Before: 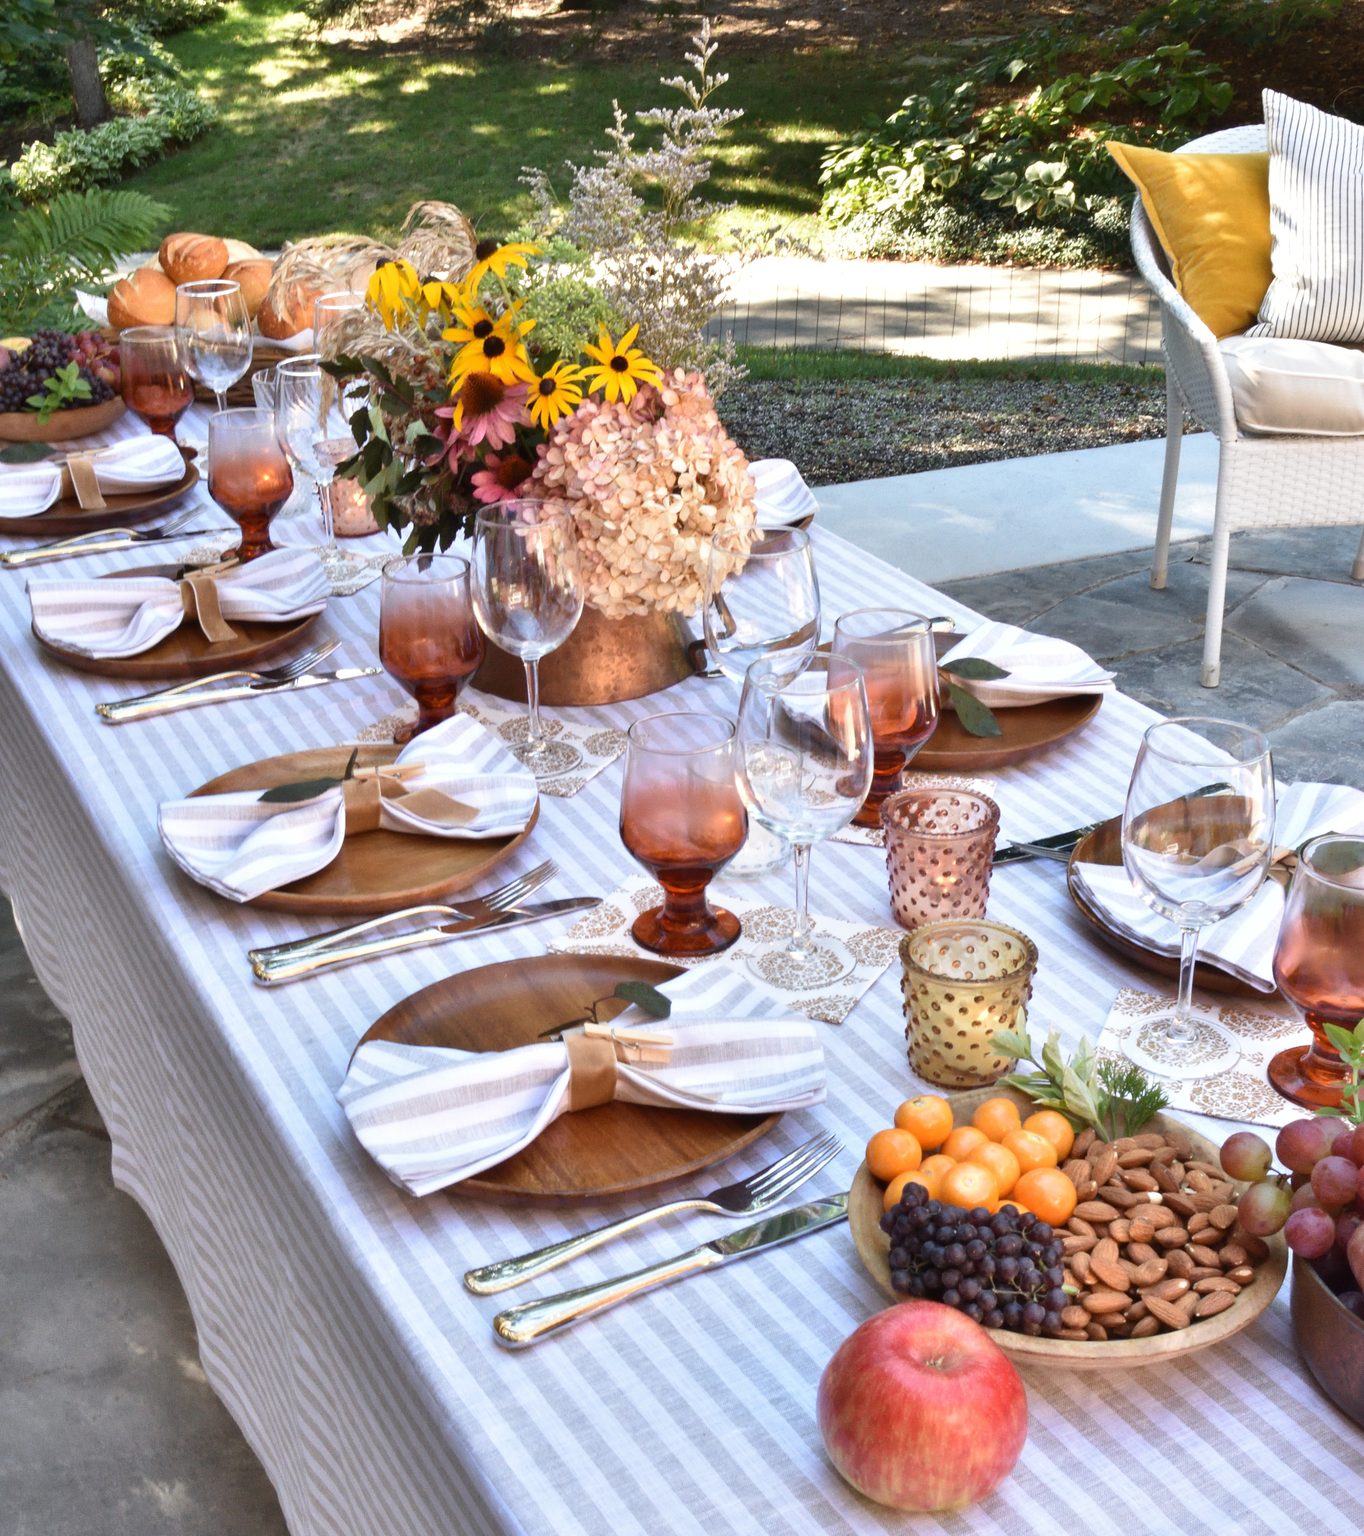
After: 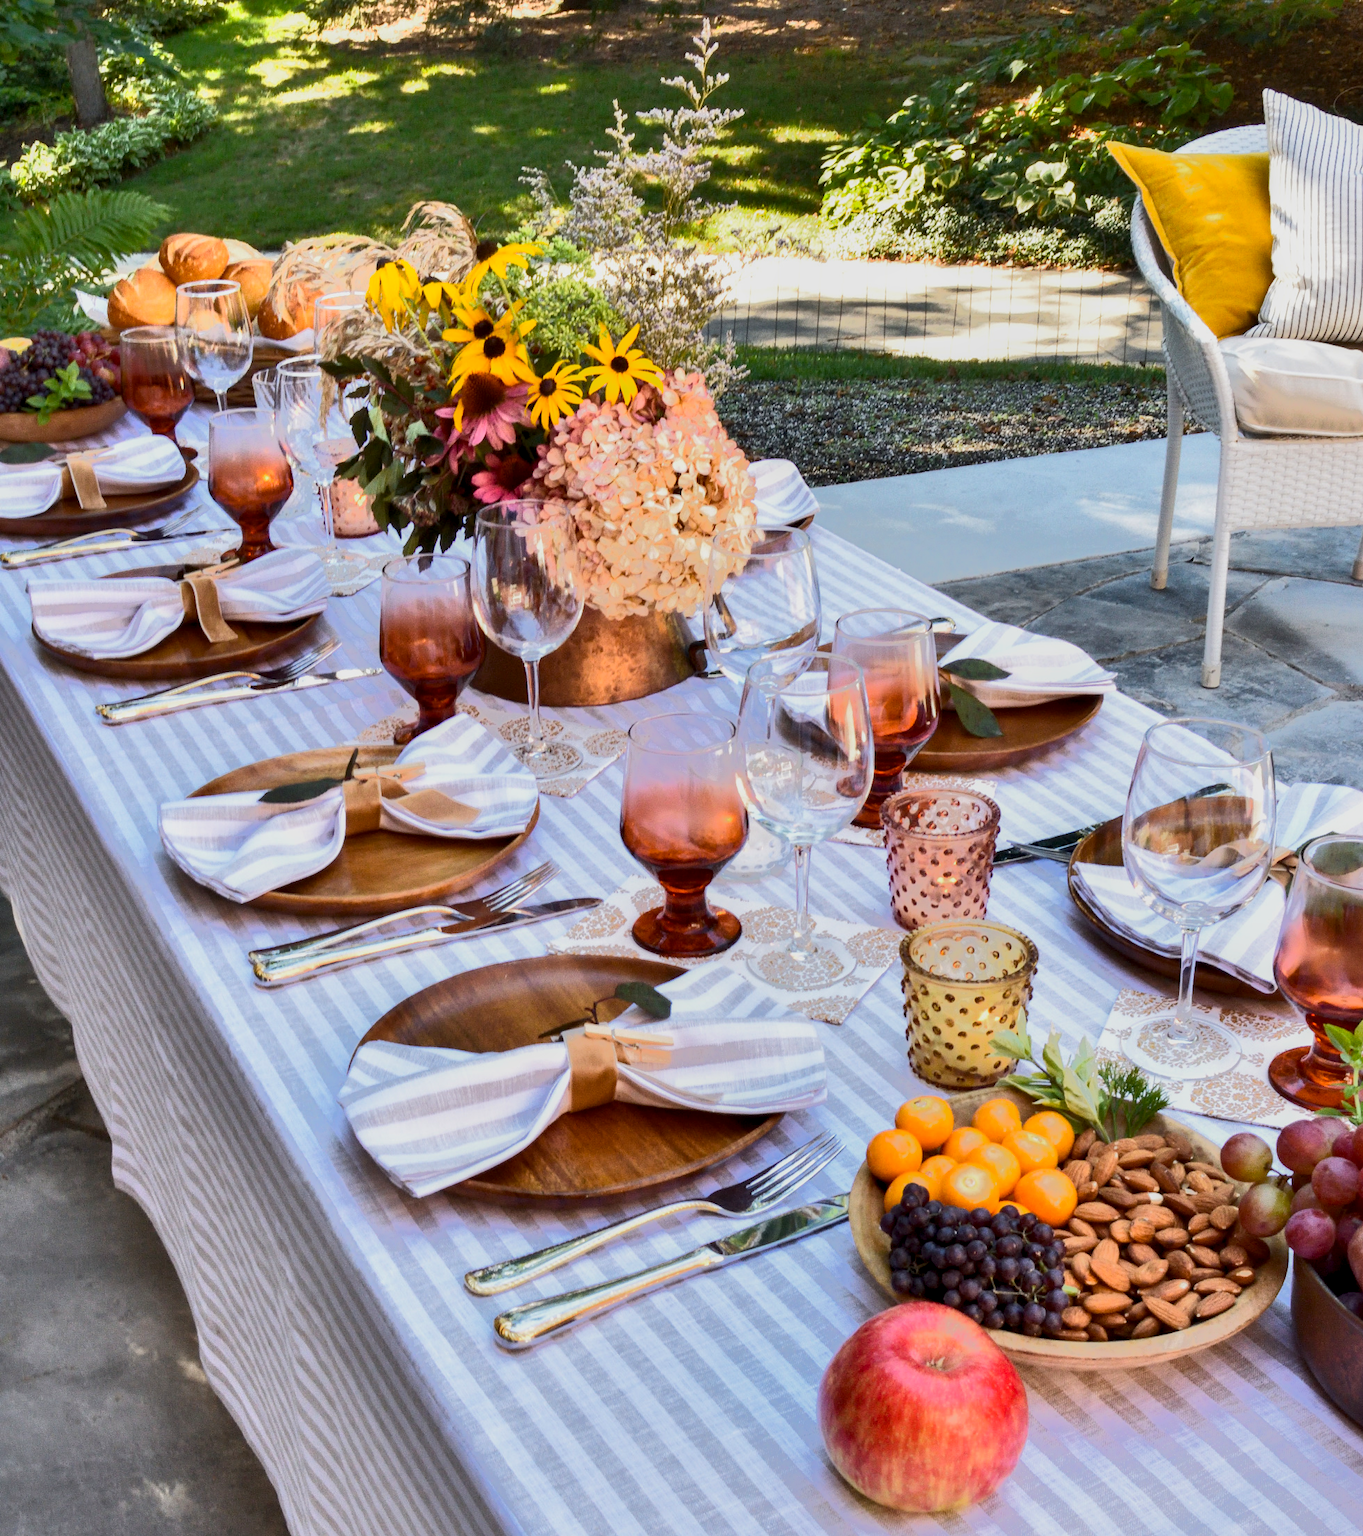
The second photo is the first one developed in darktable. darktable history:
color balance rgb: perceptual saturation grading › global saturation 20%, global vibrance 20%
tone equalizer: -7 EV -0.63 EV, -6 EV 1 EV, -5 EV -0.45 EV, -4 EV 0.43 EV, -3 EV 0.41 EV, -2 EV 0.15 EV, -1 EV -0.15 EV, +0 EV -0.39 EV, smoothing diameter 25%, edges refinement/feathering 10, preserve details guided filter
local contrast: highlights 25%, shadows 75%, midtone range 0.75
